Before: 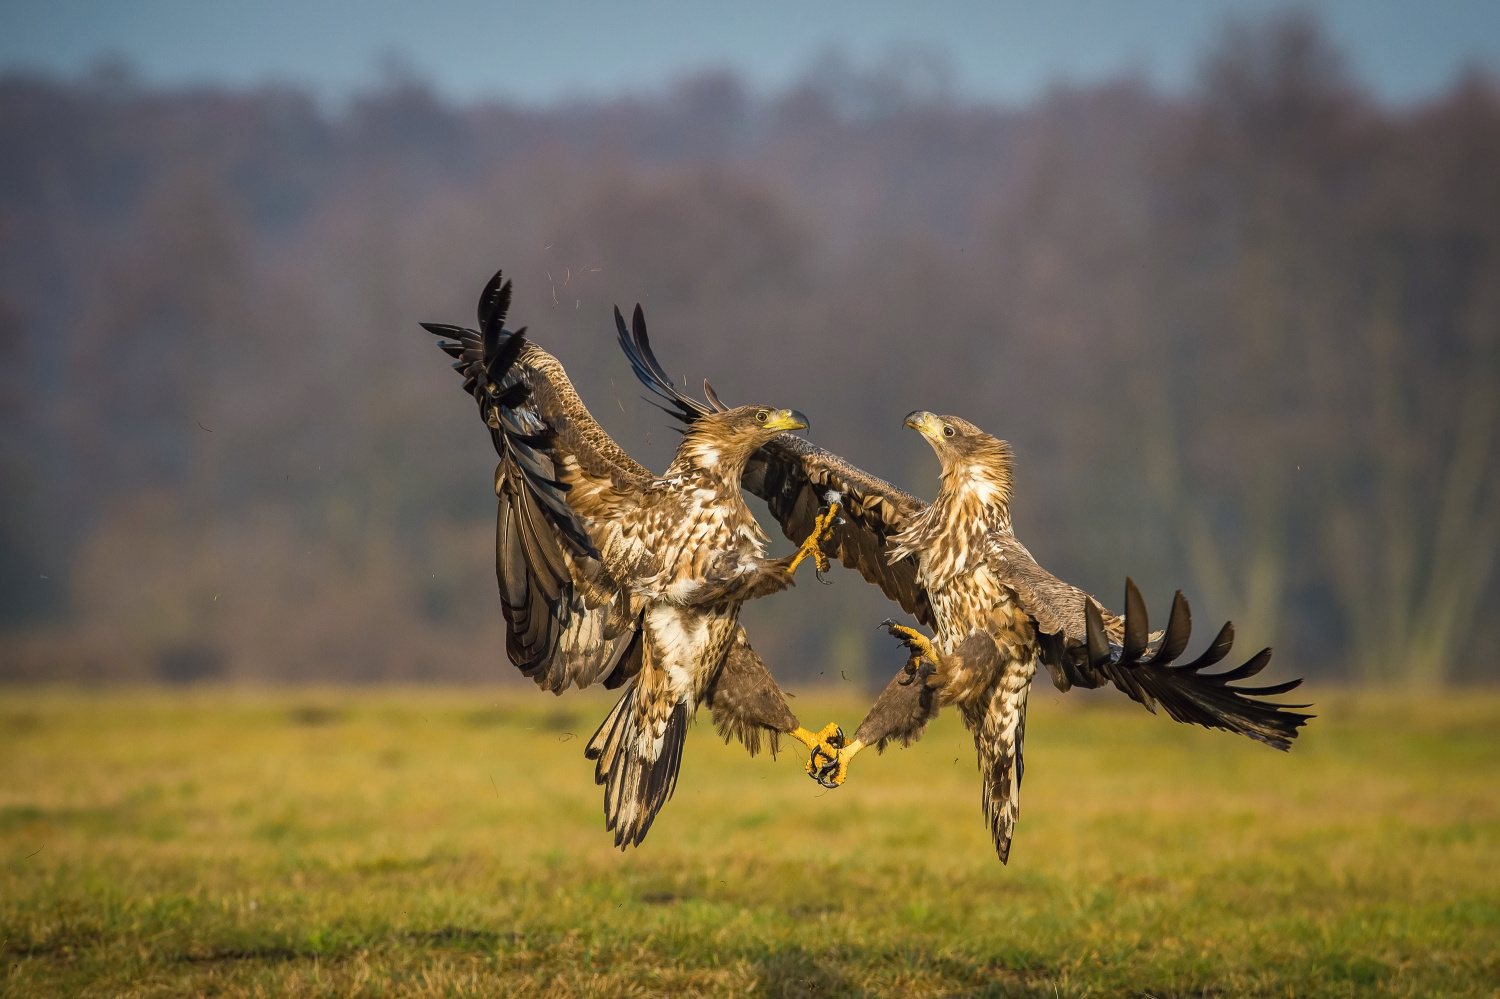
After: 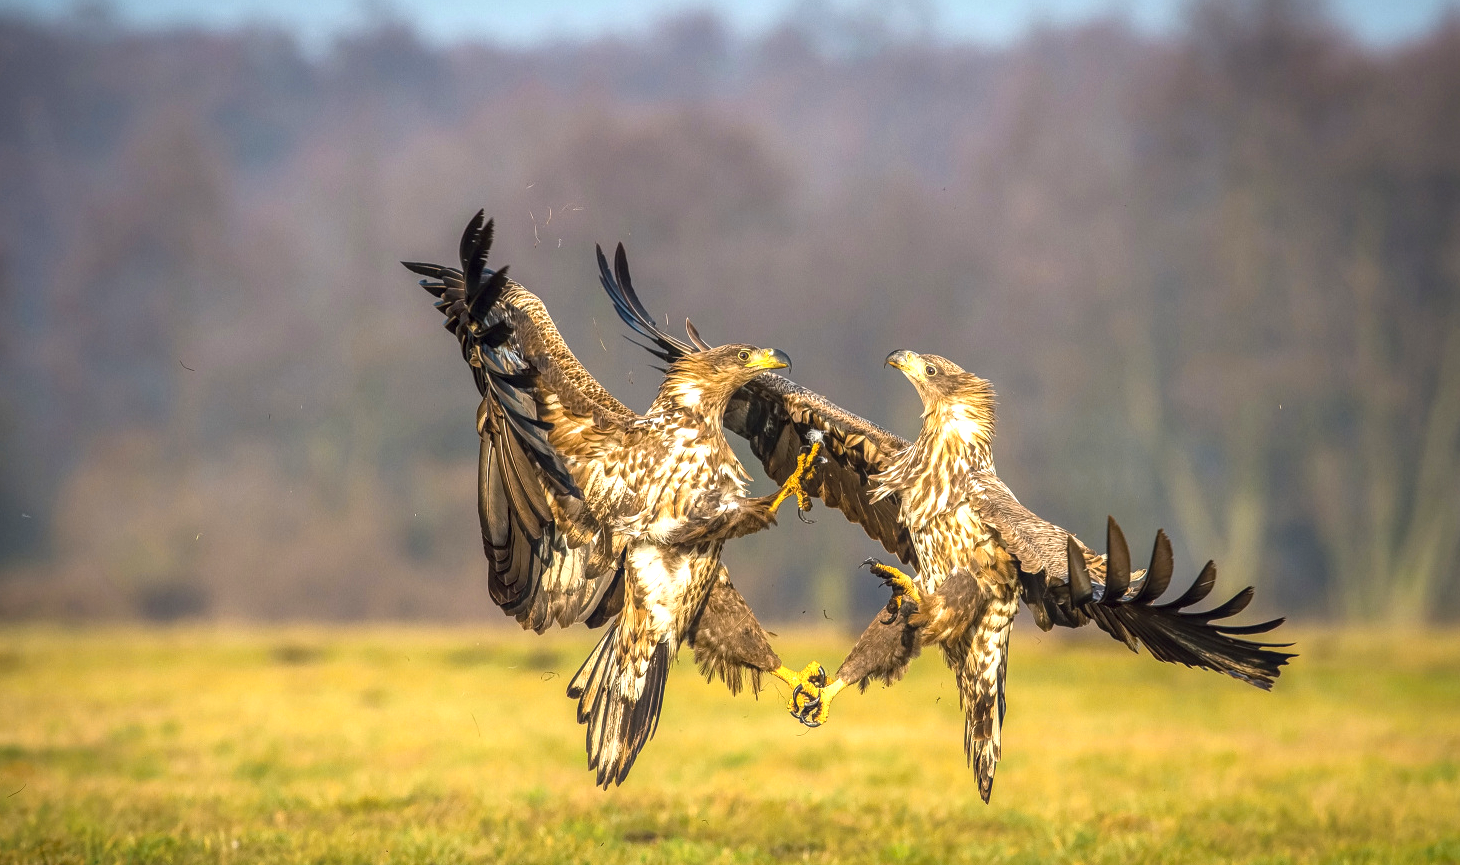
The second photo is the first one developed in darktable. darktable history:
crop: left 1.206%, top 6.185%, right 1.409%, bottom 7.207%
local contrast: detail 130%
exposure: black level correction 0, exposure 0.894 EV, compensate highlight preservation false
contrast equalizer: octaves 7, y [[0.5, 0.488, 0.462, 0.461, 0.491, 0.5], [0.5 ×6], [0.5 ×6], [0 ×6], [0 ×6]]
